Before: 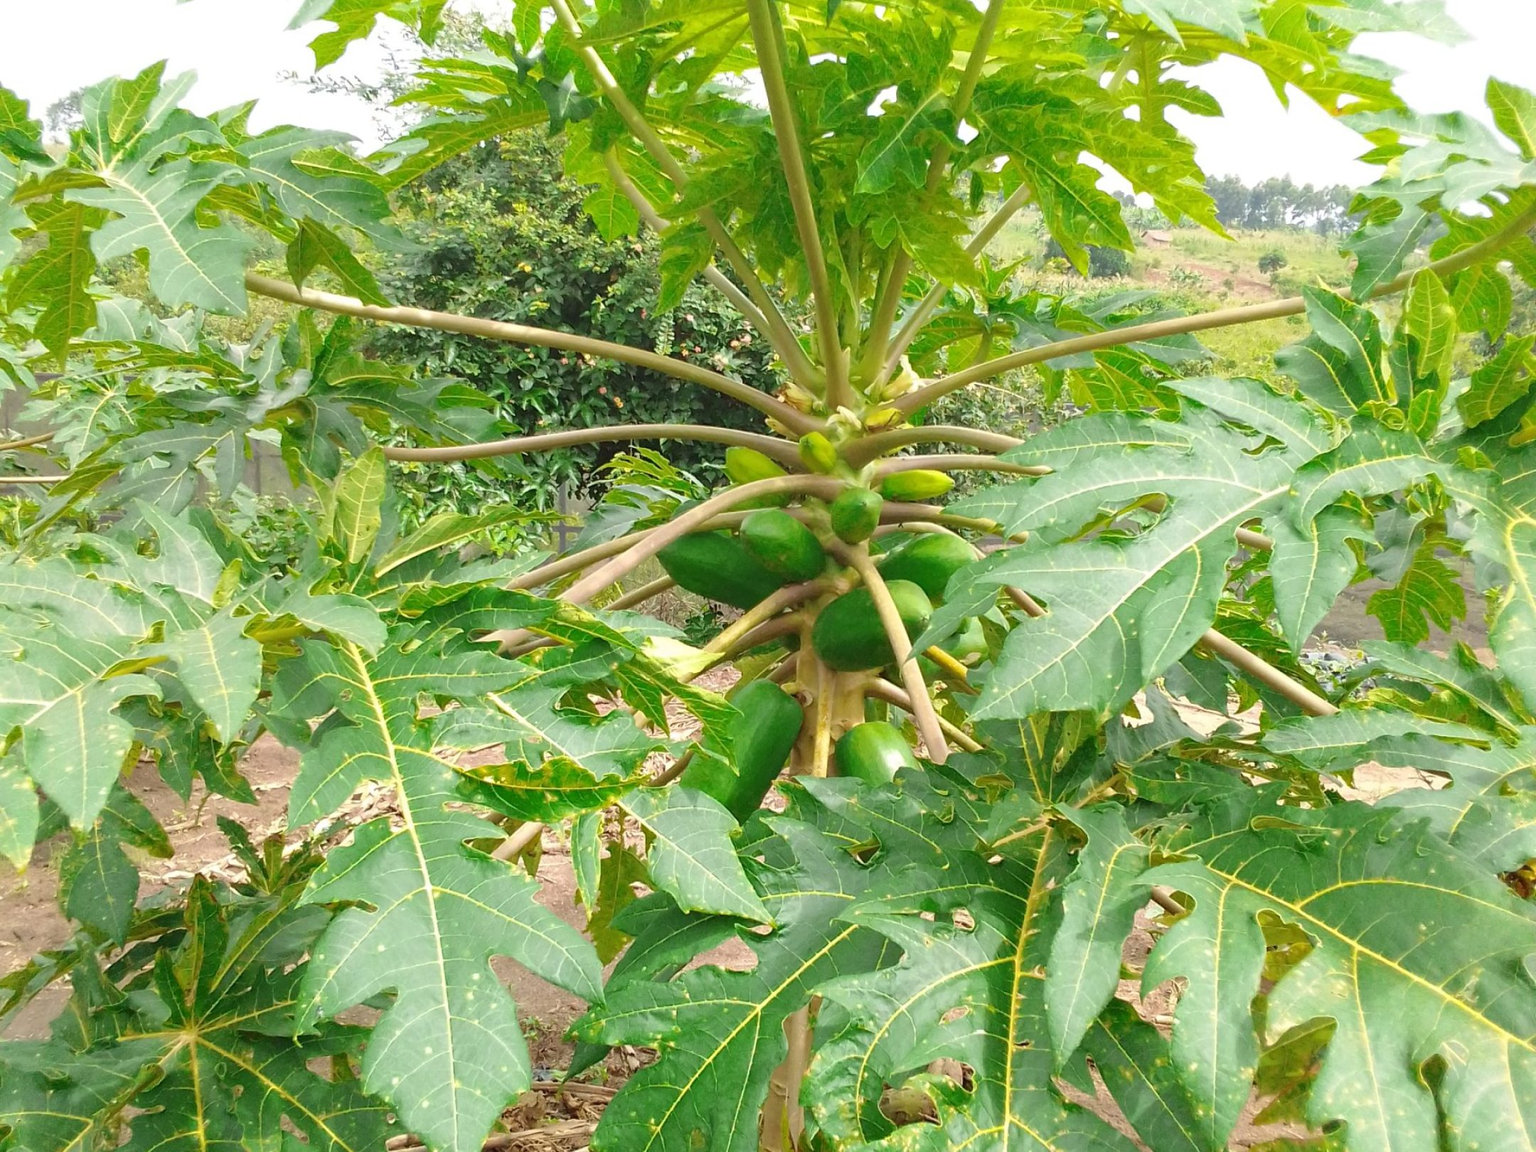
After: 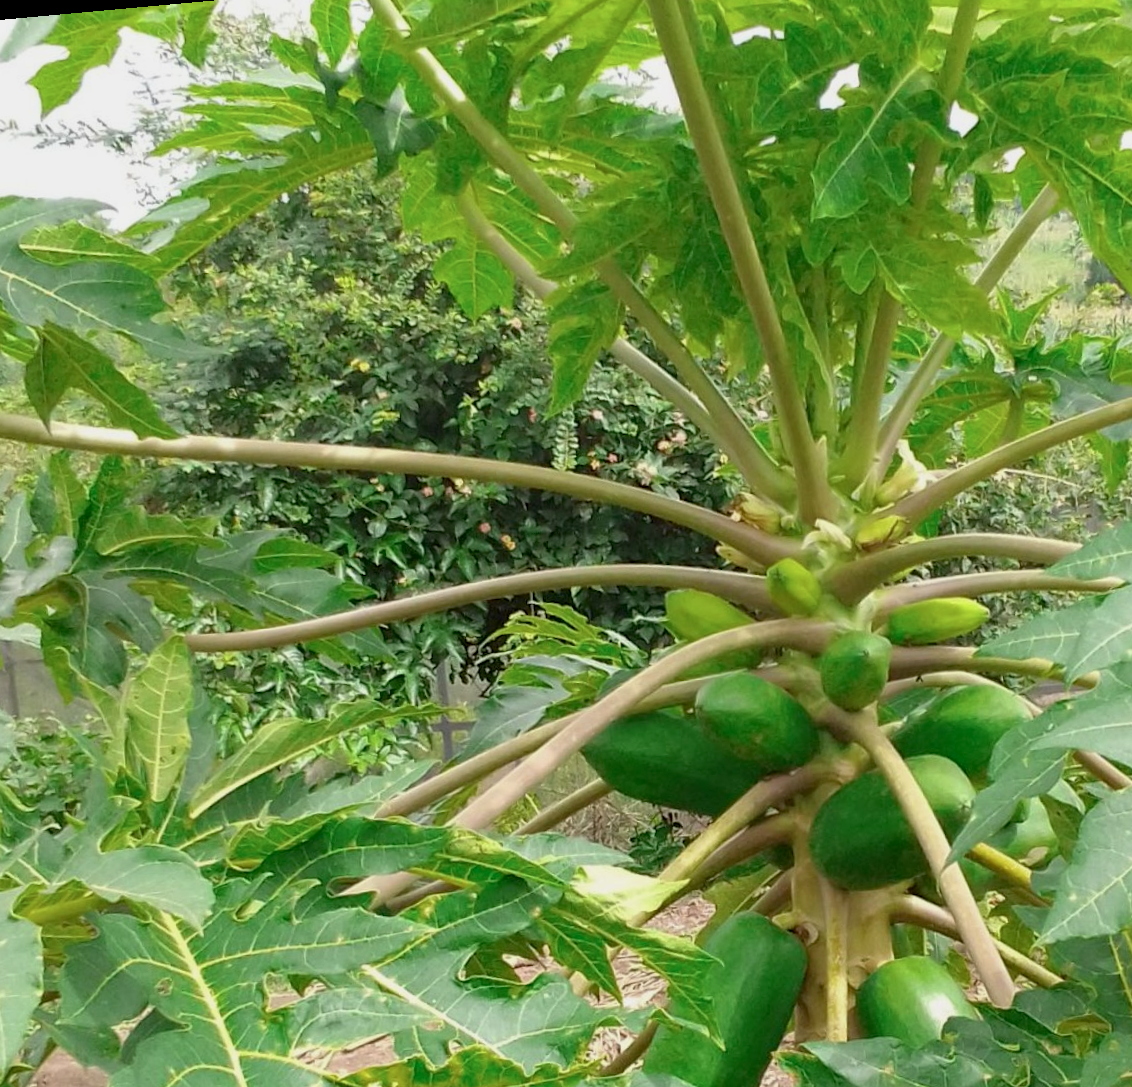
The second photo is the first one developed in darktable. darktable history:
tone equalizer: on, module defaults
crop: left 17.835%, top 7.675%, right 32.881%, bottom 32.213%
exposure: black level correction 0.006, exposure -0.226 EV, compensate highlight preservation false
rotate and perspective: rotation -5.2°, automatic cropping off
color zones: curves: ch1 [(0.113, 0.438) (0.75, 0.5)]; ch2 [(0.12, 0.526) (0.75, 0.5)]
